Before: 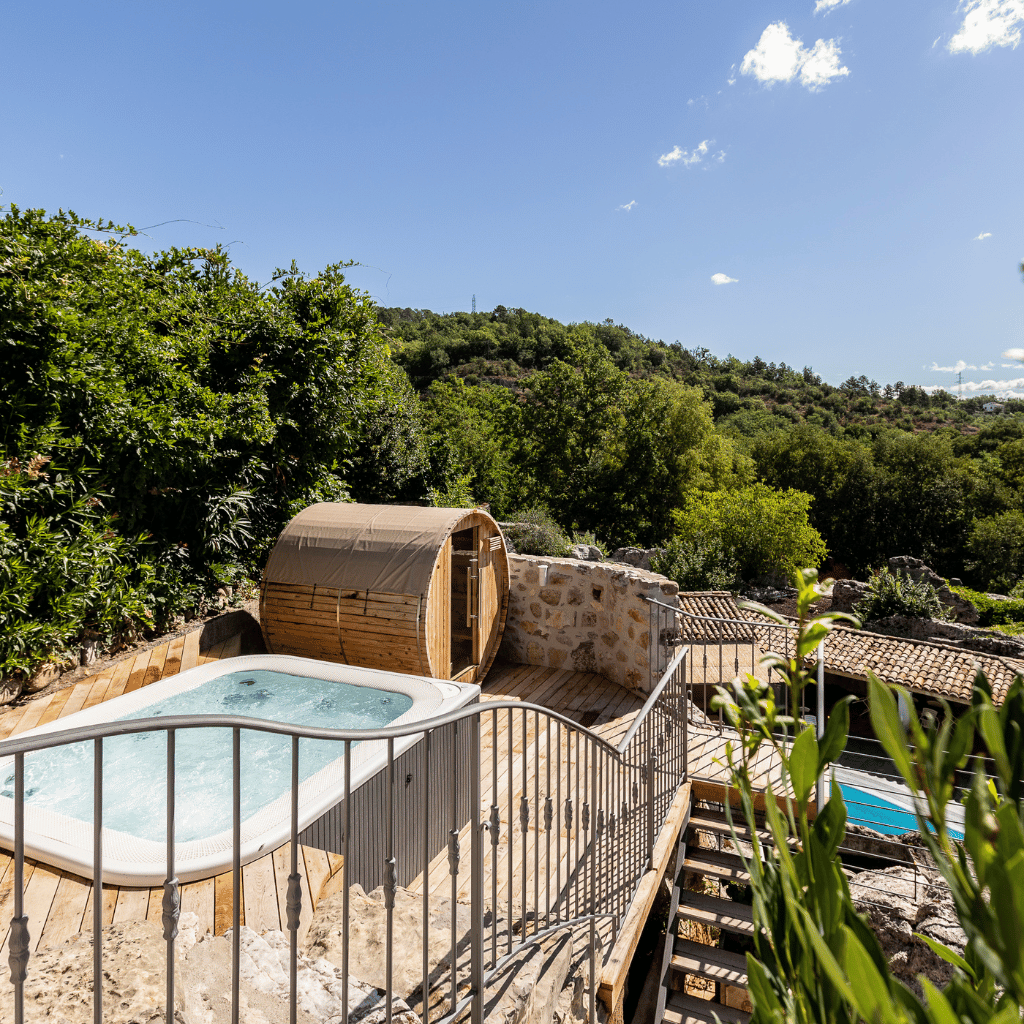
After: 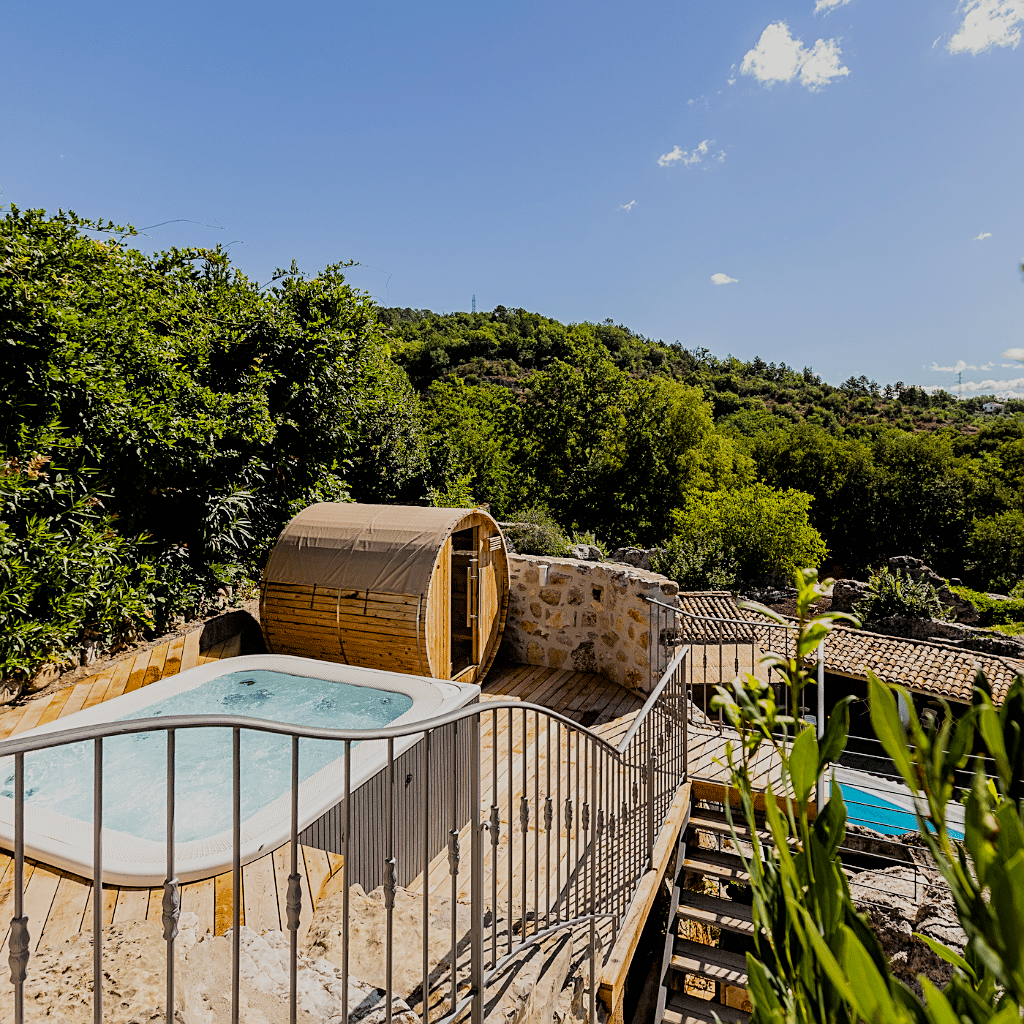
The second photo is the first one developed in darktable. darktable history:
sharpen: on, module defaults
filmic rgb: black relative exposure -7.65 EV, white relative exposure 4.56 EV, hardness 3.61
color balance rgb: perceptual saturation grading › global saturation 35.544%
